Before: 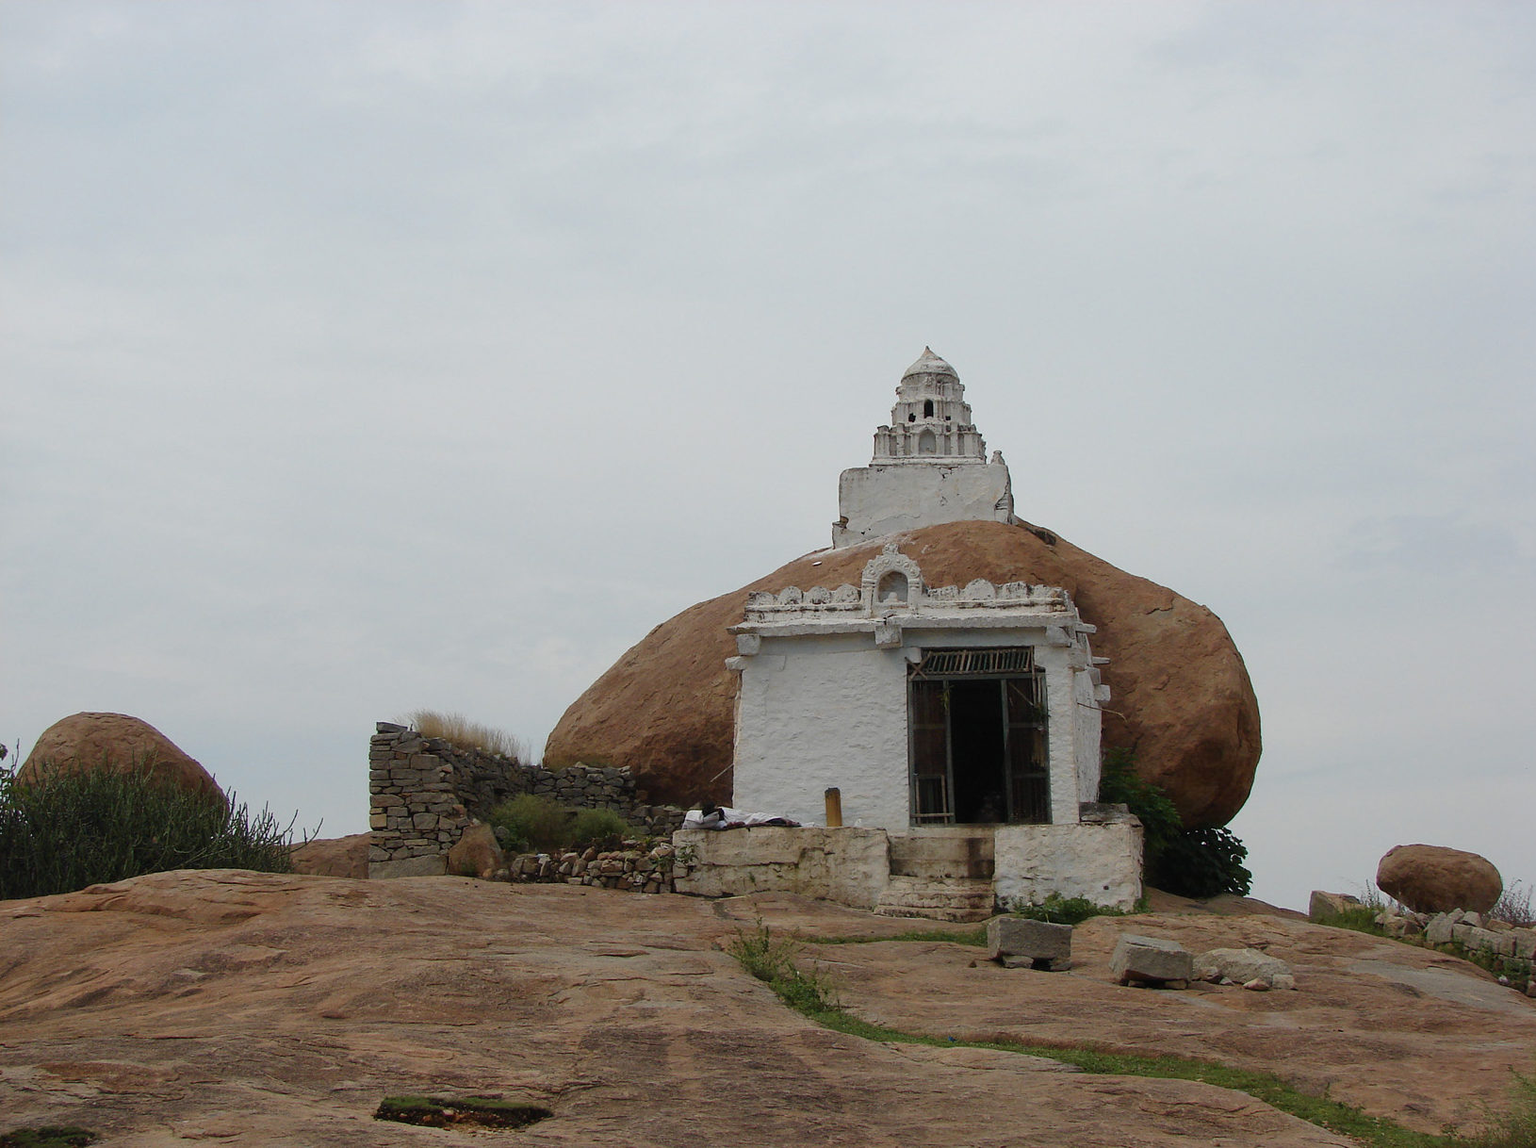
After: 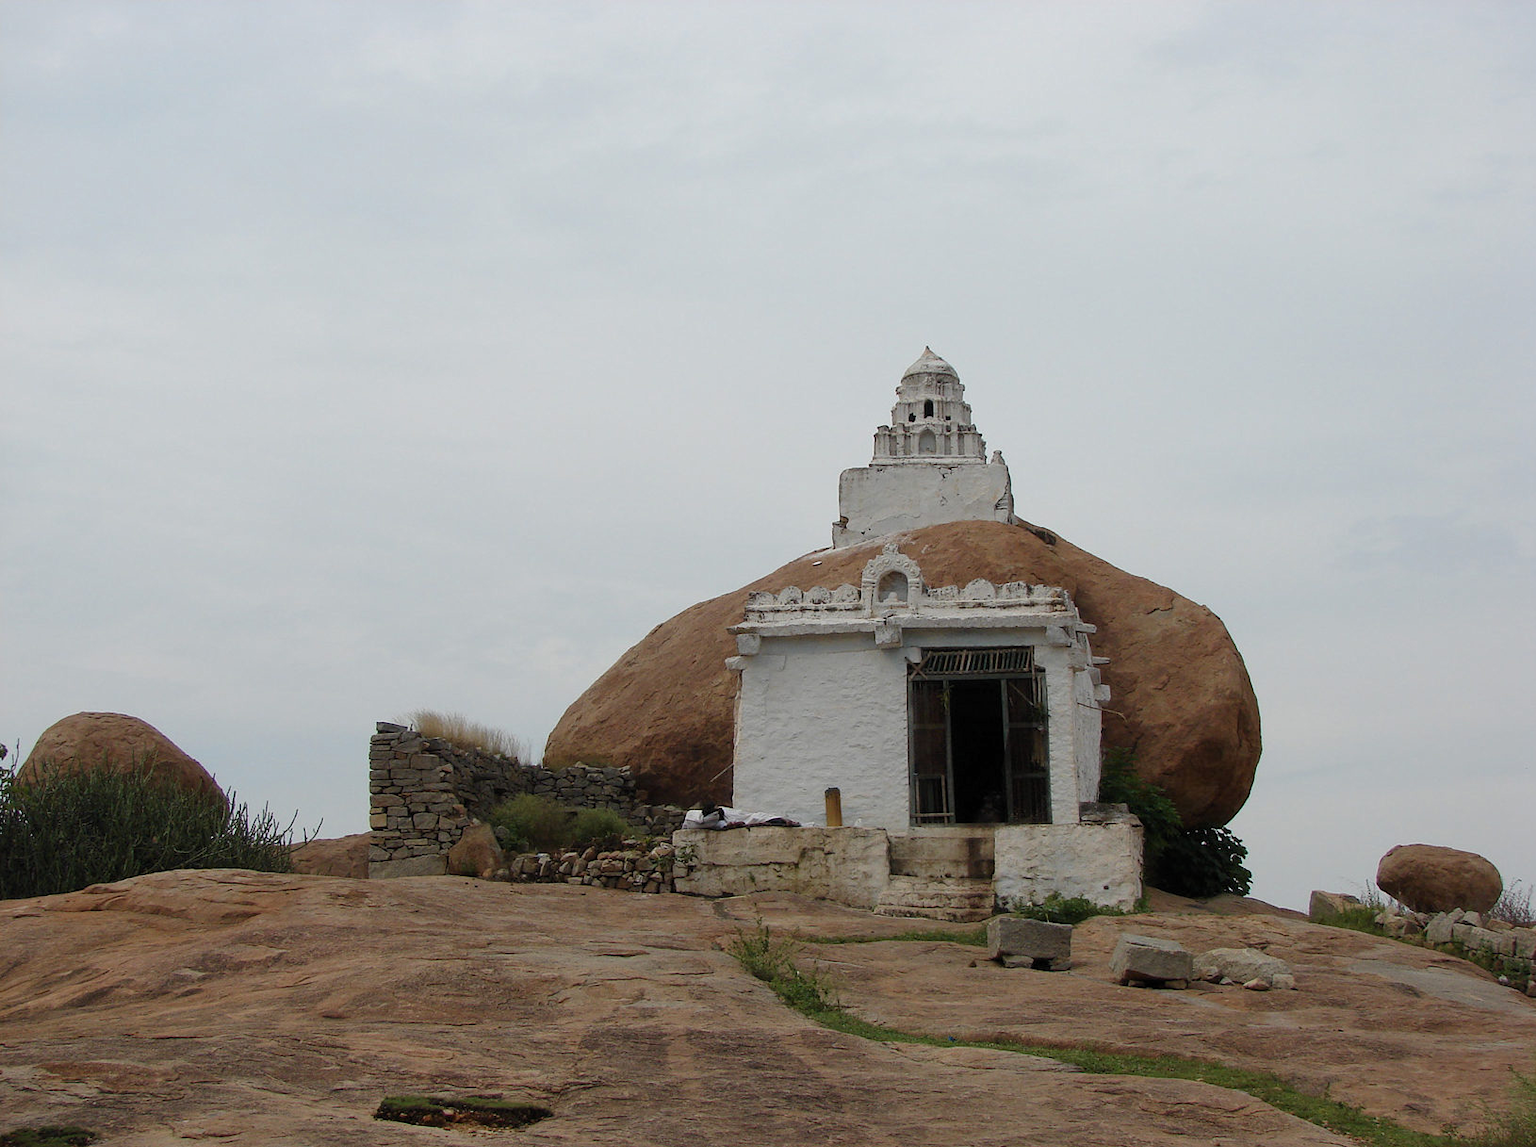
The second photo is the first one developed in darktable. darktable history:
levels: black 8.55%, levels [0.016, 0.5, 0.996]
